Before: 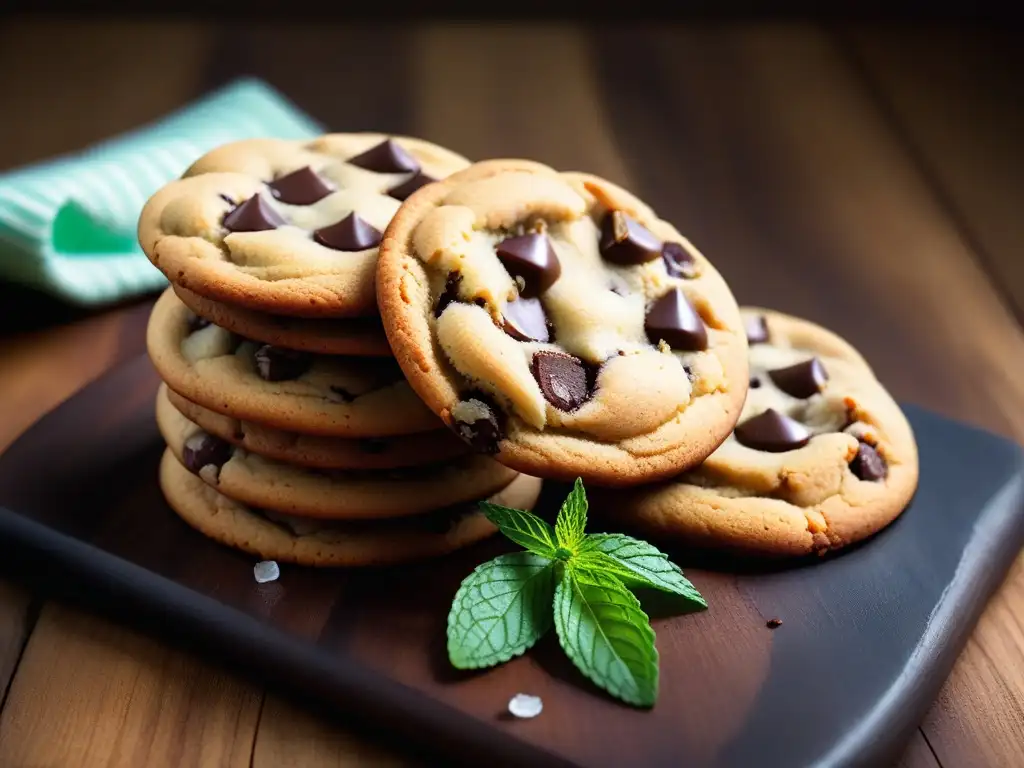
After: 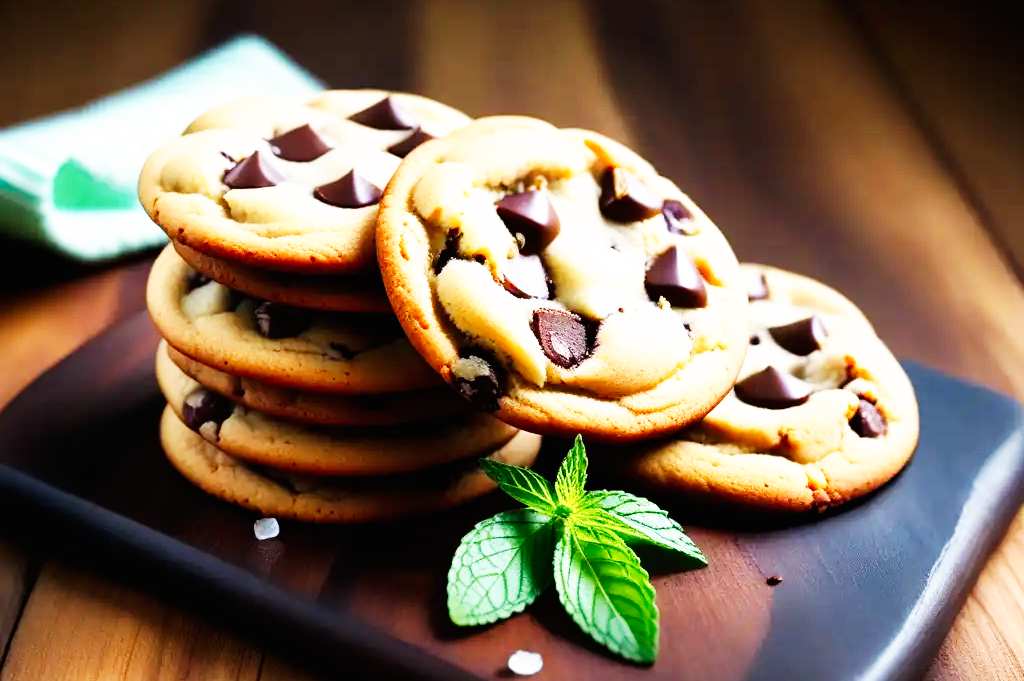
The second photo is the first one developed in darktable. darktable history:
crop and rotate: top 5.609%, bottom 5.609%
base curve: curves: ch0 [(0, 0) (0.007, 0.004) (0.027, 0.03) (0.046, 0.07) (0.207, 0.54) (0.442, 0.872) (0.673, 0.972) (1, 1)], preserve colors none
